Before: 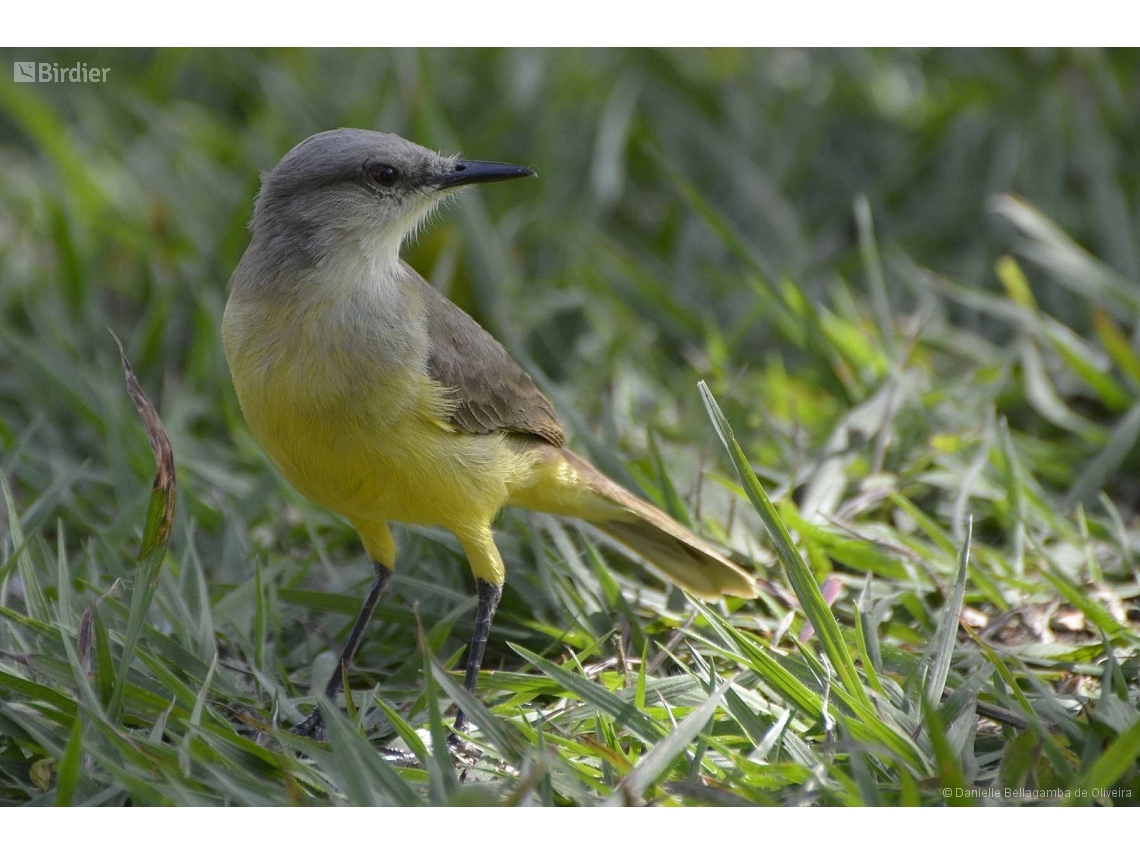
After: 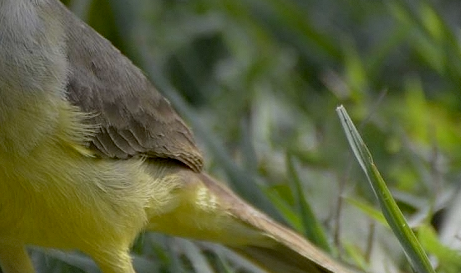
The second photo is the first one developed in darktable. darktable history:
exposure: black level correction 0.011, exposure -0.478 EV, compensate highlight preservation false
crop: left 31.751%, top 32.172%, right 27.8%, bottom 35.83%
vignetting: fall-off start 100%, brightness -0.406, saturation -0.3, width/height ratio 1.324, dithering 8-bit output, unbound false
